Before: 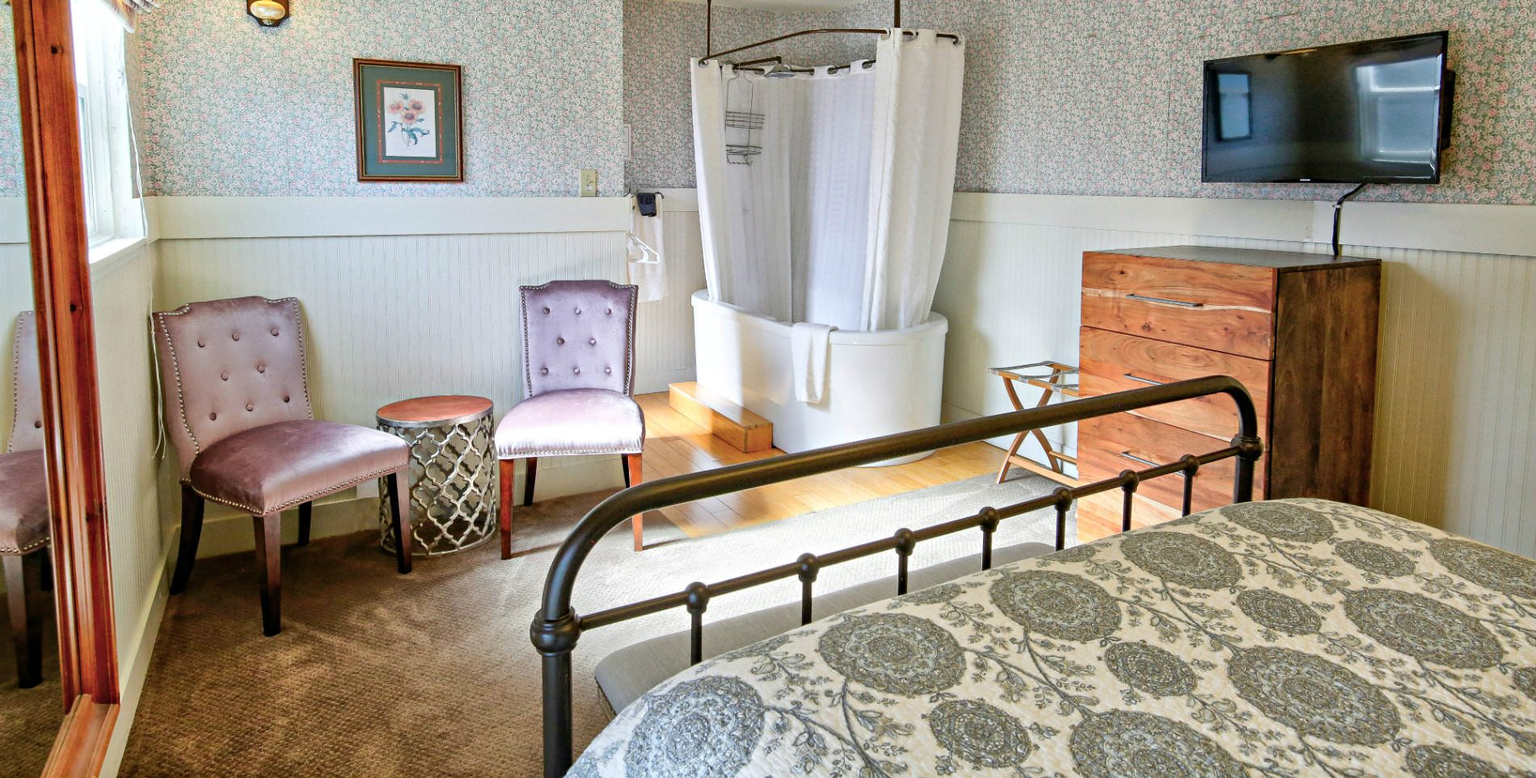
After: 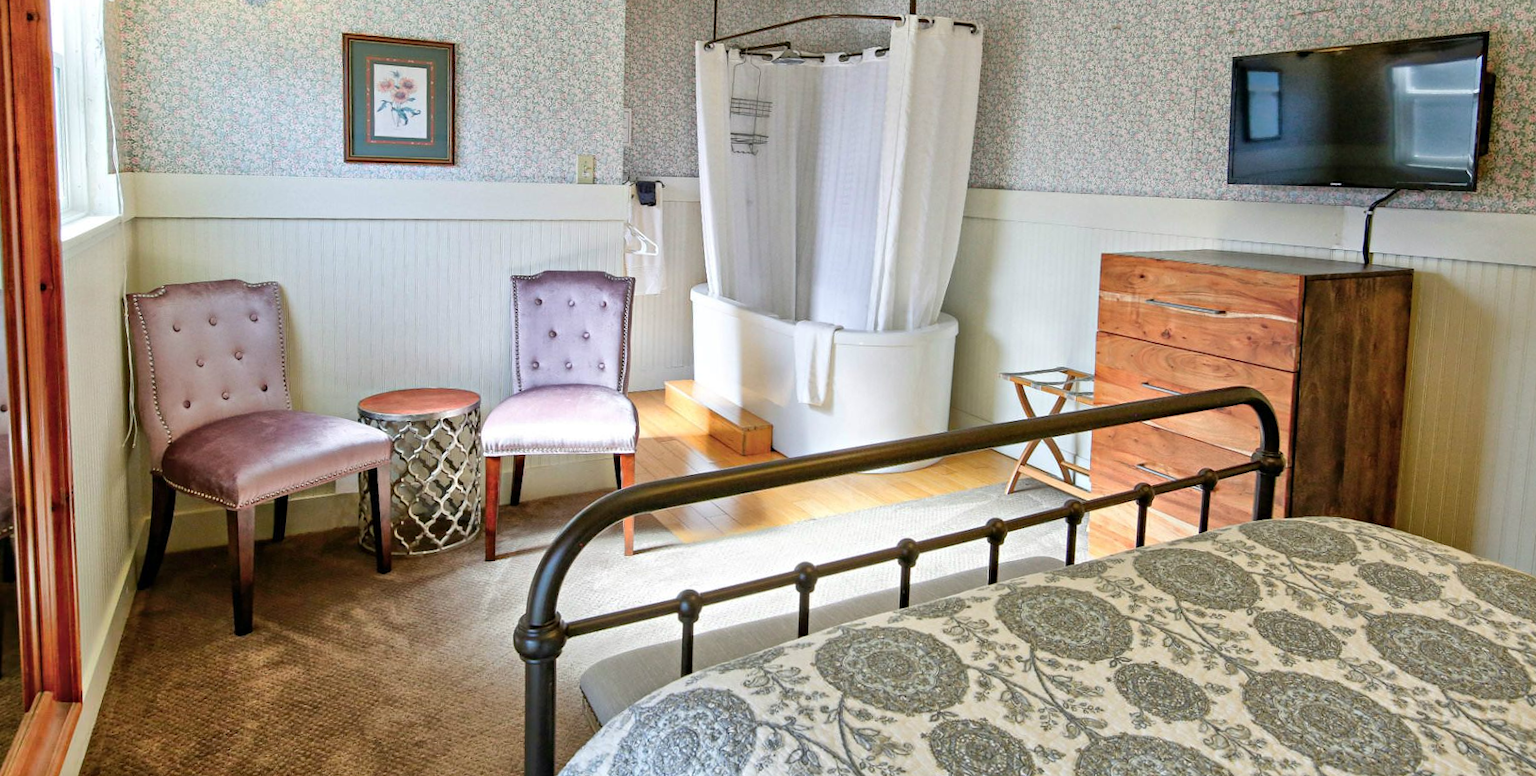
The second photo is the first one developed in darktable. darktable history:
crop and rotate: angle -1.37°
